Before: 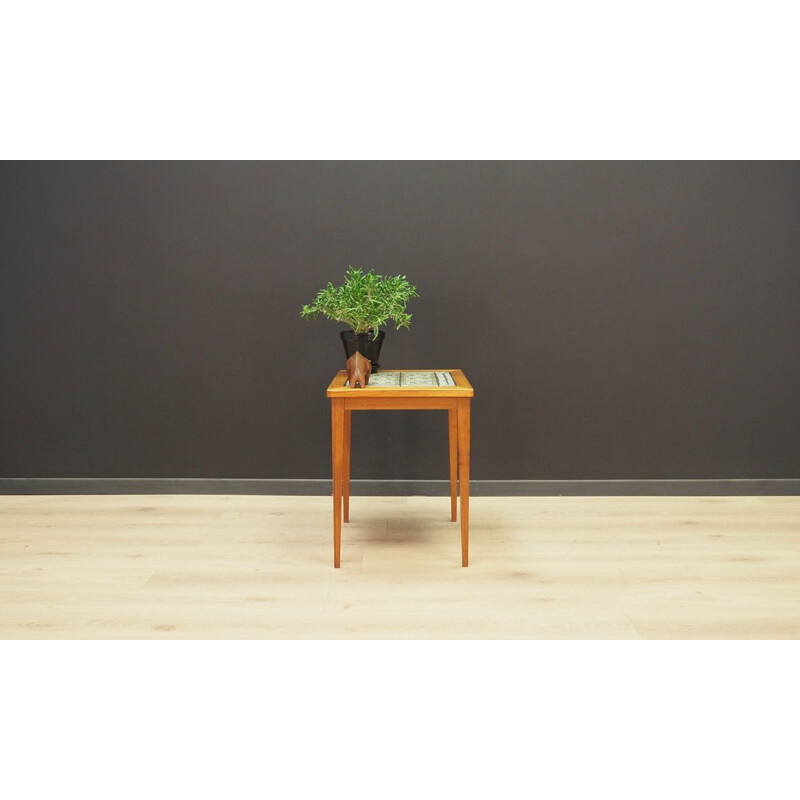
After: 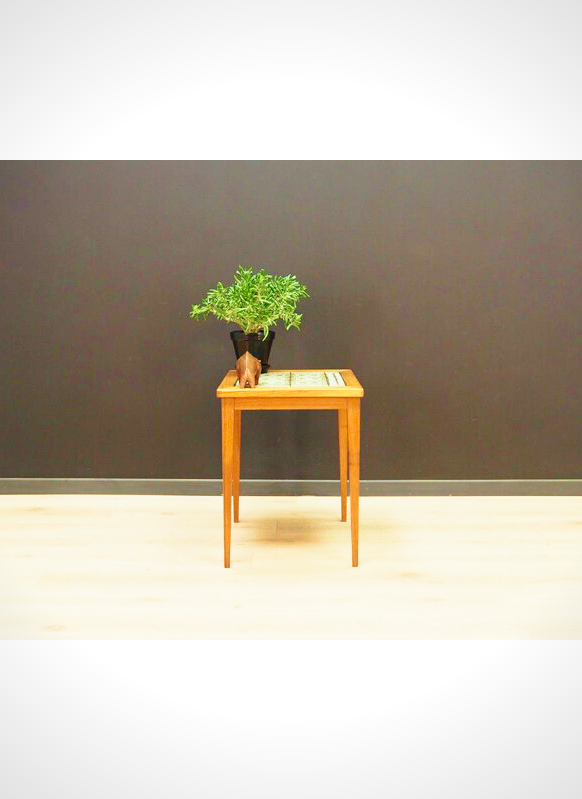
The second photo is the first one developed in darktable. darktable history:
base curve: curves: ch0 [(0, 0) (0.028, 0.03) (0.121, 0.232) (0.46, 0.748) (0.859, 0.968) (1, 1)], preserve colors none
velvia: strength 75%
crop: left 13.801%, right 13.444%
vignetting: brightness -0.276, unbound false
